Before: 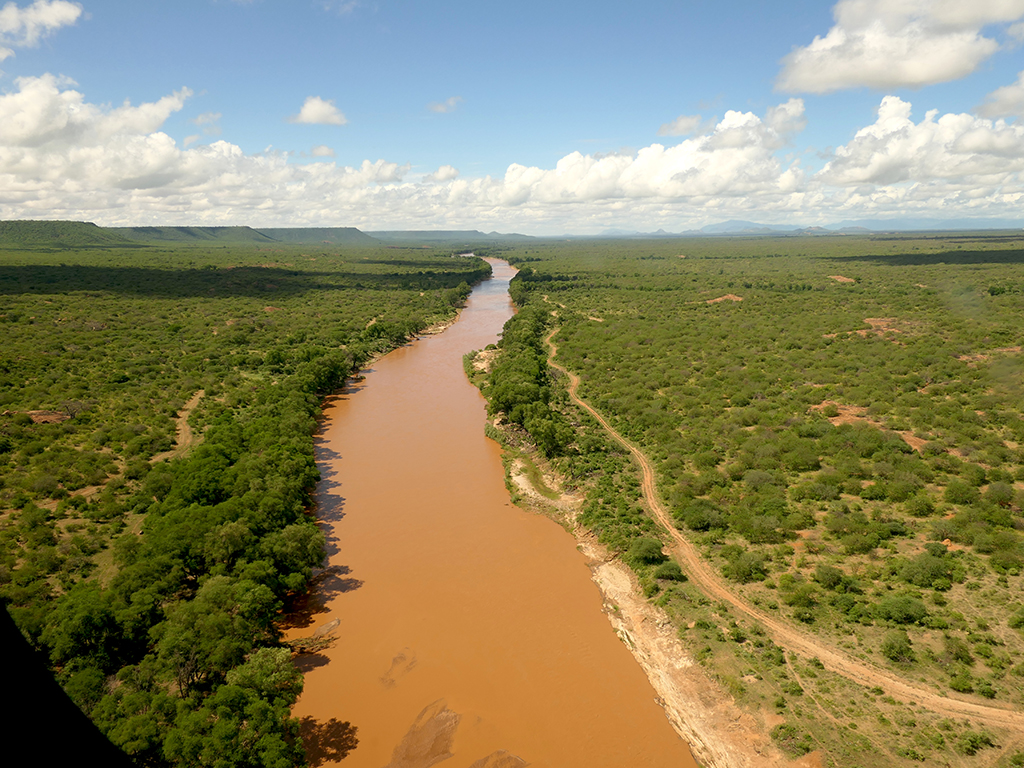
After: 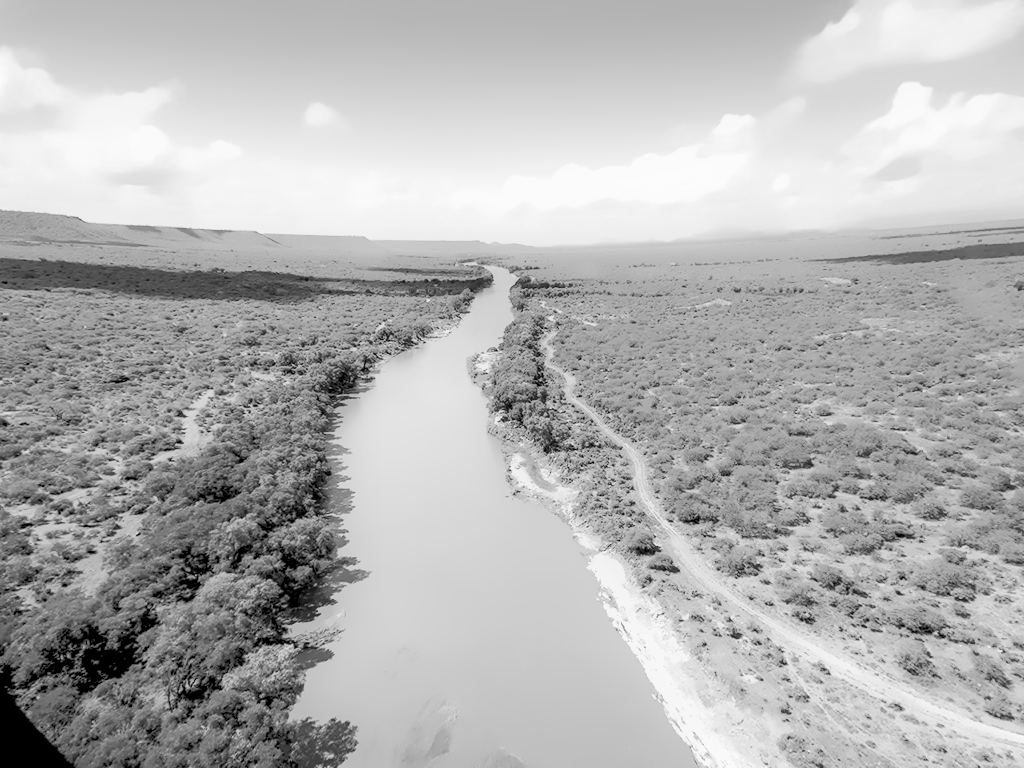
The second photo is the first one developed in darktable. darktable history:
color calibration: illuminant as shot in camera, x 0.358, y 0.373, temperature 4628.91 K
color balance rgb: perceptual saturation grading › global saturation 20%, perceptual saturation grading › highlights -25%, perceptual saturation grading › shadows 25%
denoise (profiled): preserve shadows 1.52, scattering 0.002, a [-1, 0, 0], compensate highlight preservation false
exposure: black level correction 0, exposure 1.379 EV, compensate exposure bias true, compensate highlight preservation false
filmic rgb: black relative exposure -7.65 EV, white relative exposure 4.56 EV, hardness 3.61, contrast 1.05
haze removal: compatibility mode true, adaptive false
highlight reconstruction: on, module defaults
hot pixels: on, module defaults
lens correction: scale 1, crop 1, focal 16, aperture 5.6, distance 1000, camera "Canon EOS RP", lens "Canon RF 16mm F2.8 STM"
white balance: red 2.229, blue 1.46
velvia: on, module defaults
monochrome "hmm": a -11.7, b 1.62, size 0.5, highlights 0.38
local contrast "155 XBW": shadows 185%, detail 225%
shadows and highlights: shadows 30
